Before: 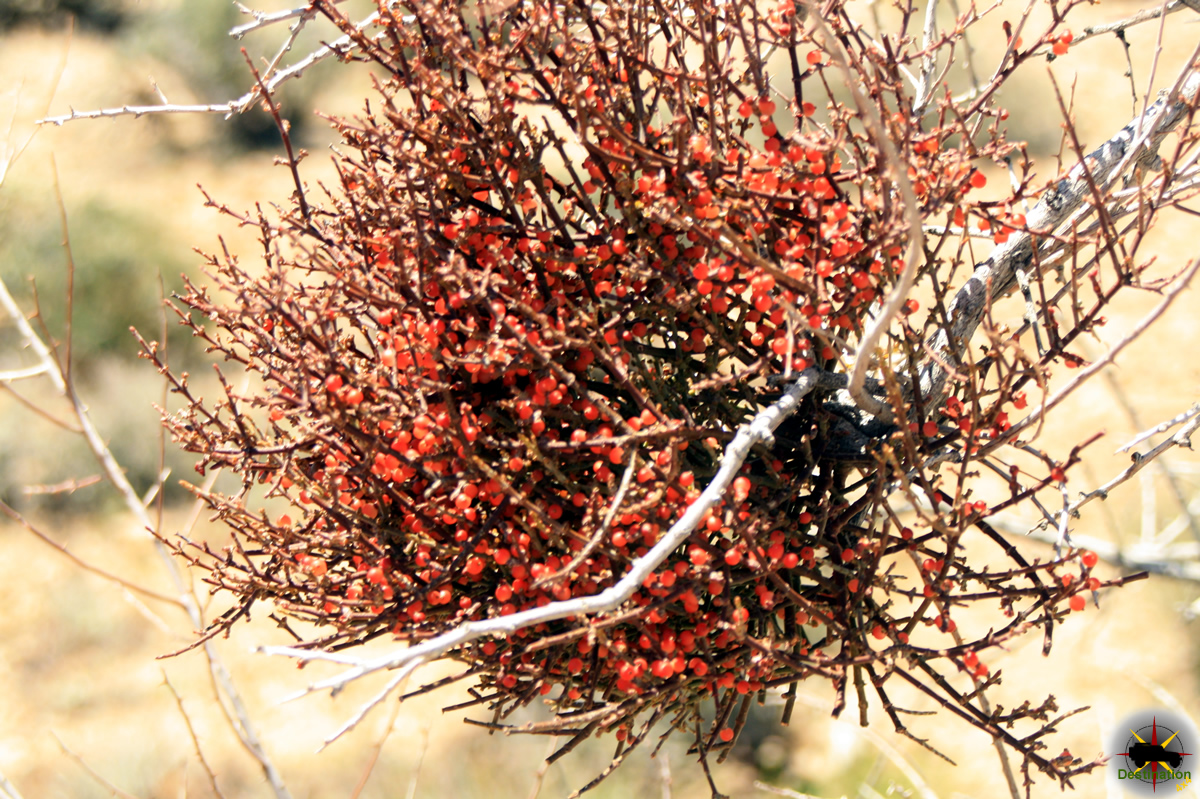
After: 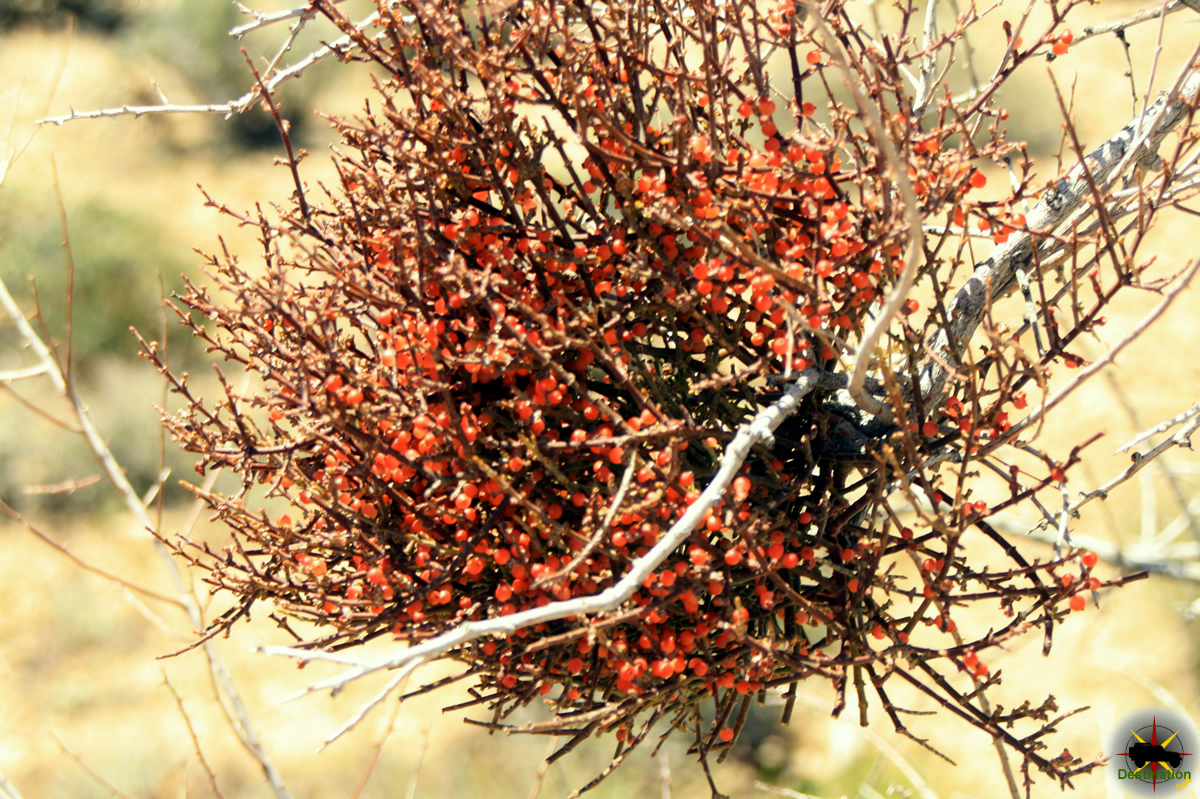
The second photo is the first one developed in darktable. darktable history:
color correction: highlights a* -4.33, highlights b* 7.11
